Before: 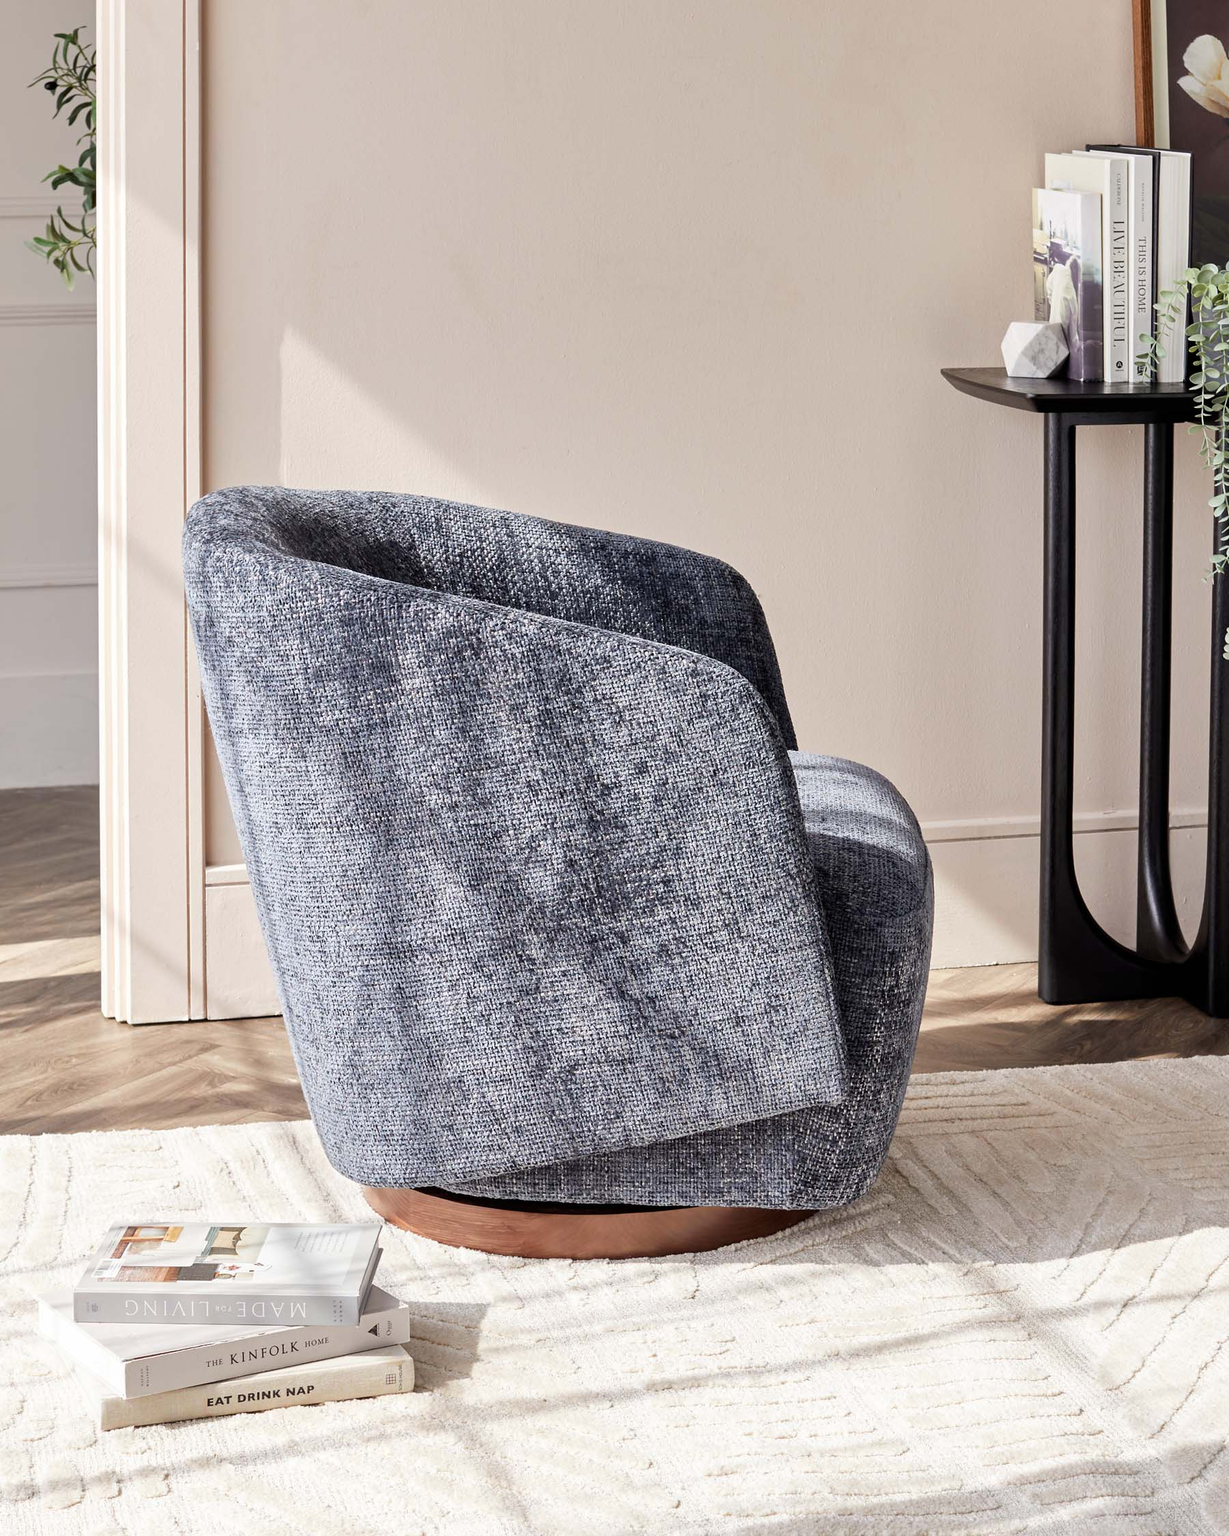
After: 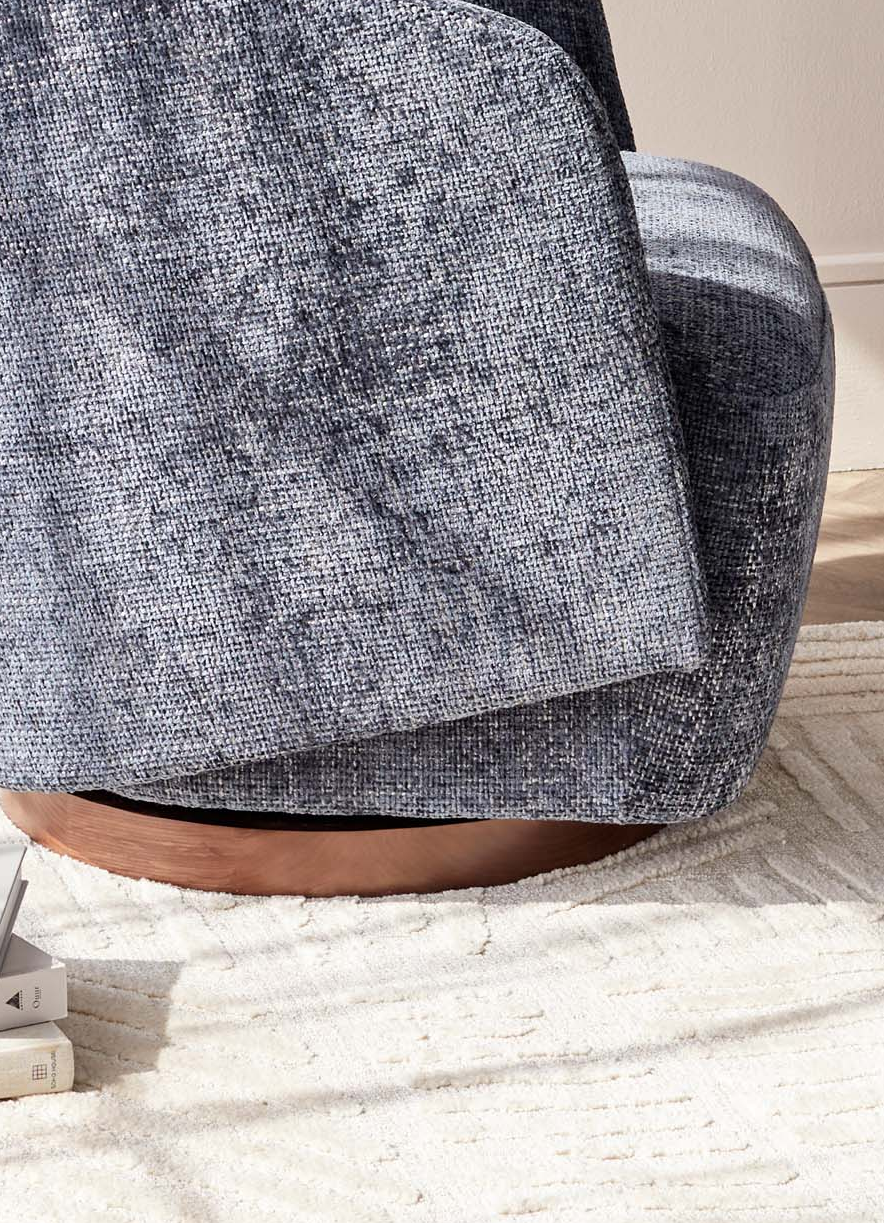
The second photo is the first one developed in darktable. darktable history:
crop: left 29.665%, top 42.144%, right 21.178%, bottom 3.491%
